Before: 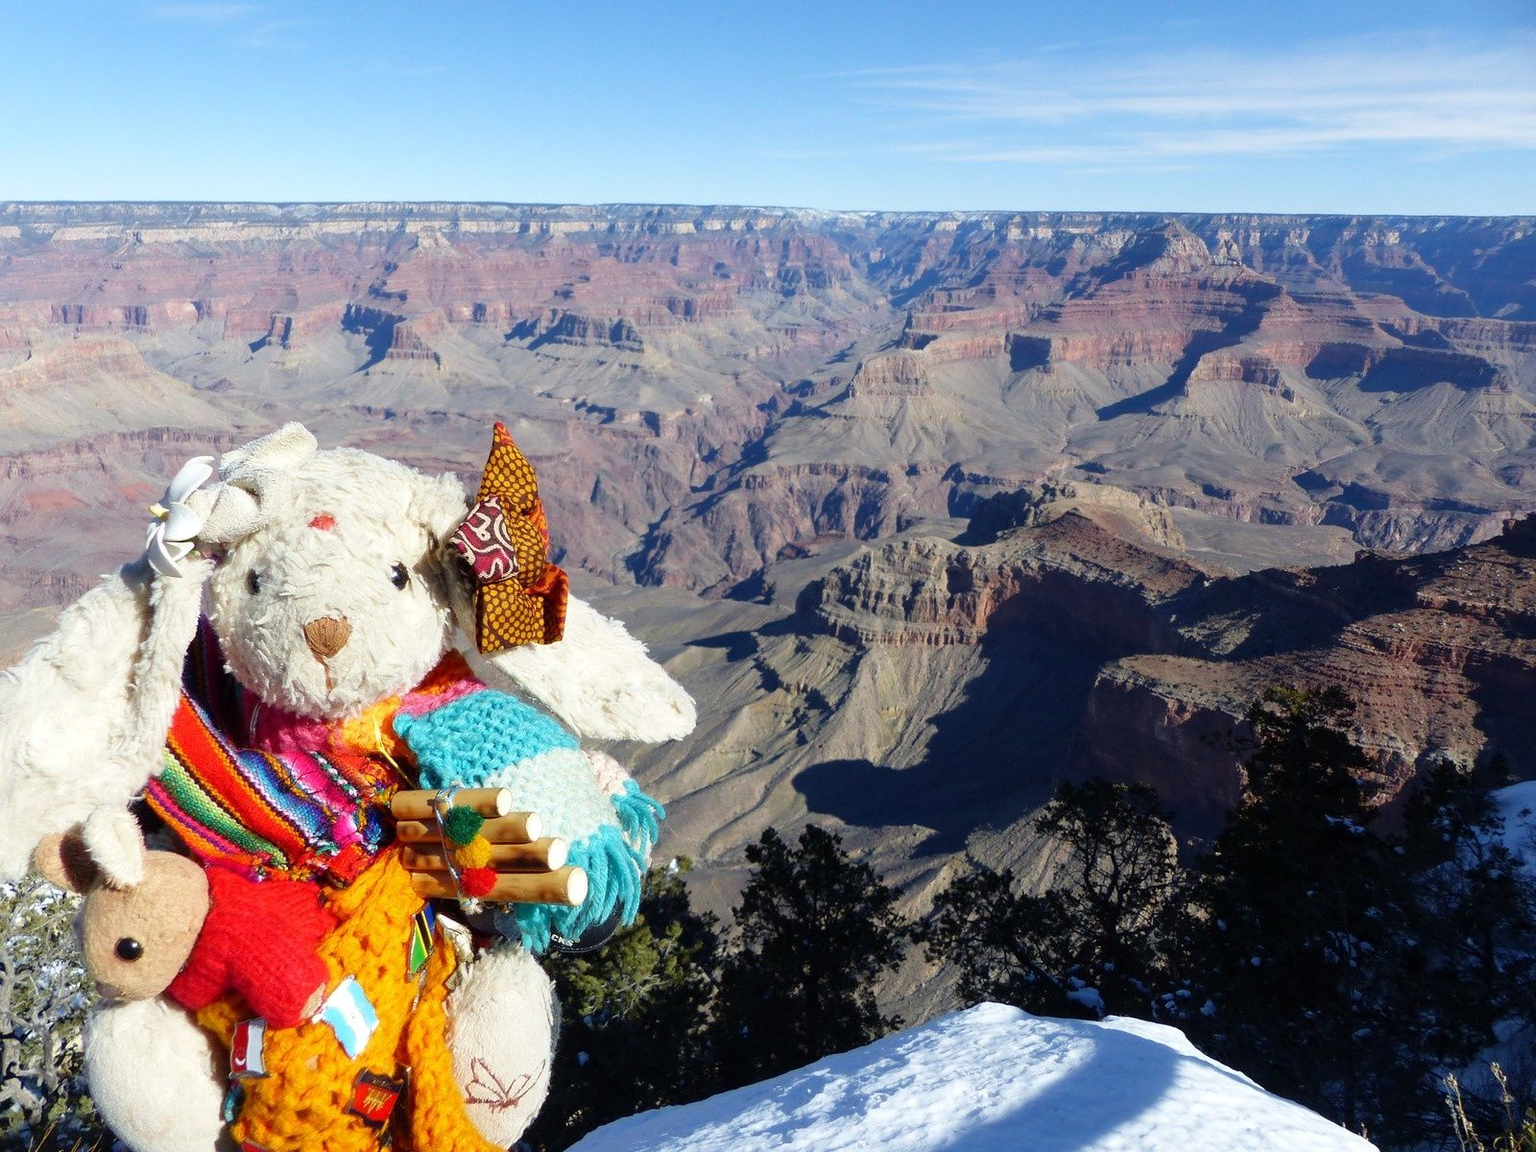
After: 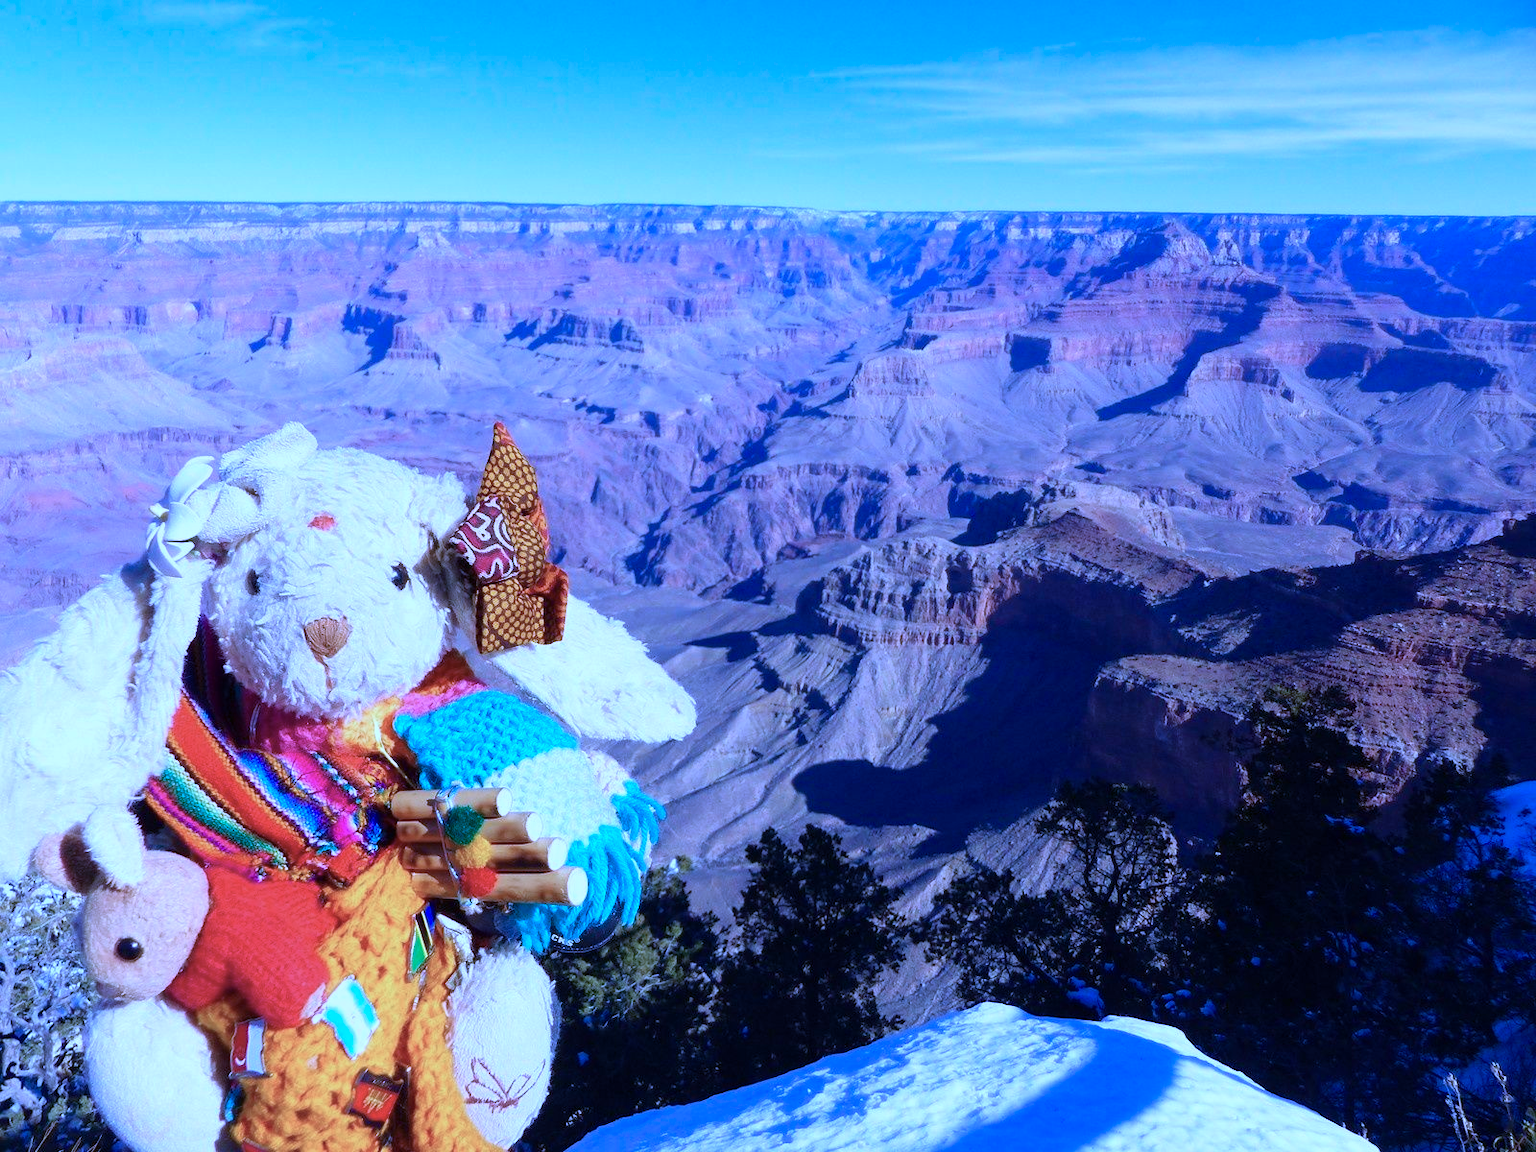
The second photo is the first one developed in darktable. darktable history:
color calibration: output R [1.063, -0.012, -0.003, 0], output B [-0.079, 0.047, 1, 0], illuminant custom, x 0.46, y 0.43, temperature 2642.66 K
color zones: curves: ch1 [(0.077, 0.436) (0.25, 0.5) (0.75, 0.5)]
